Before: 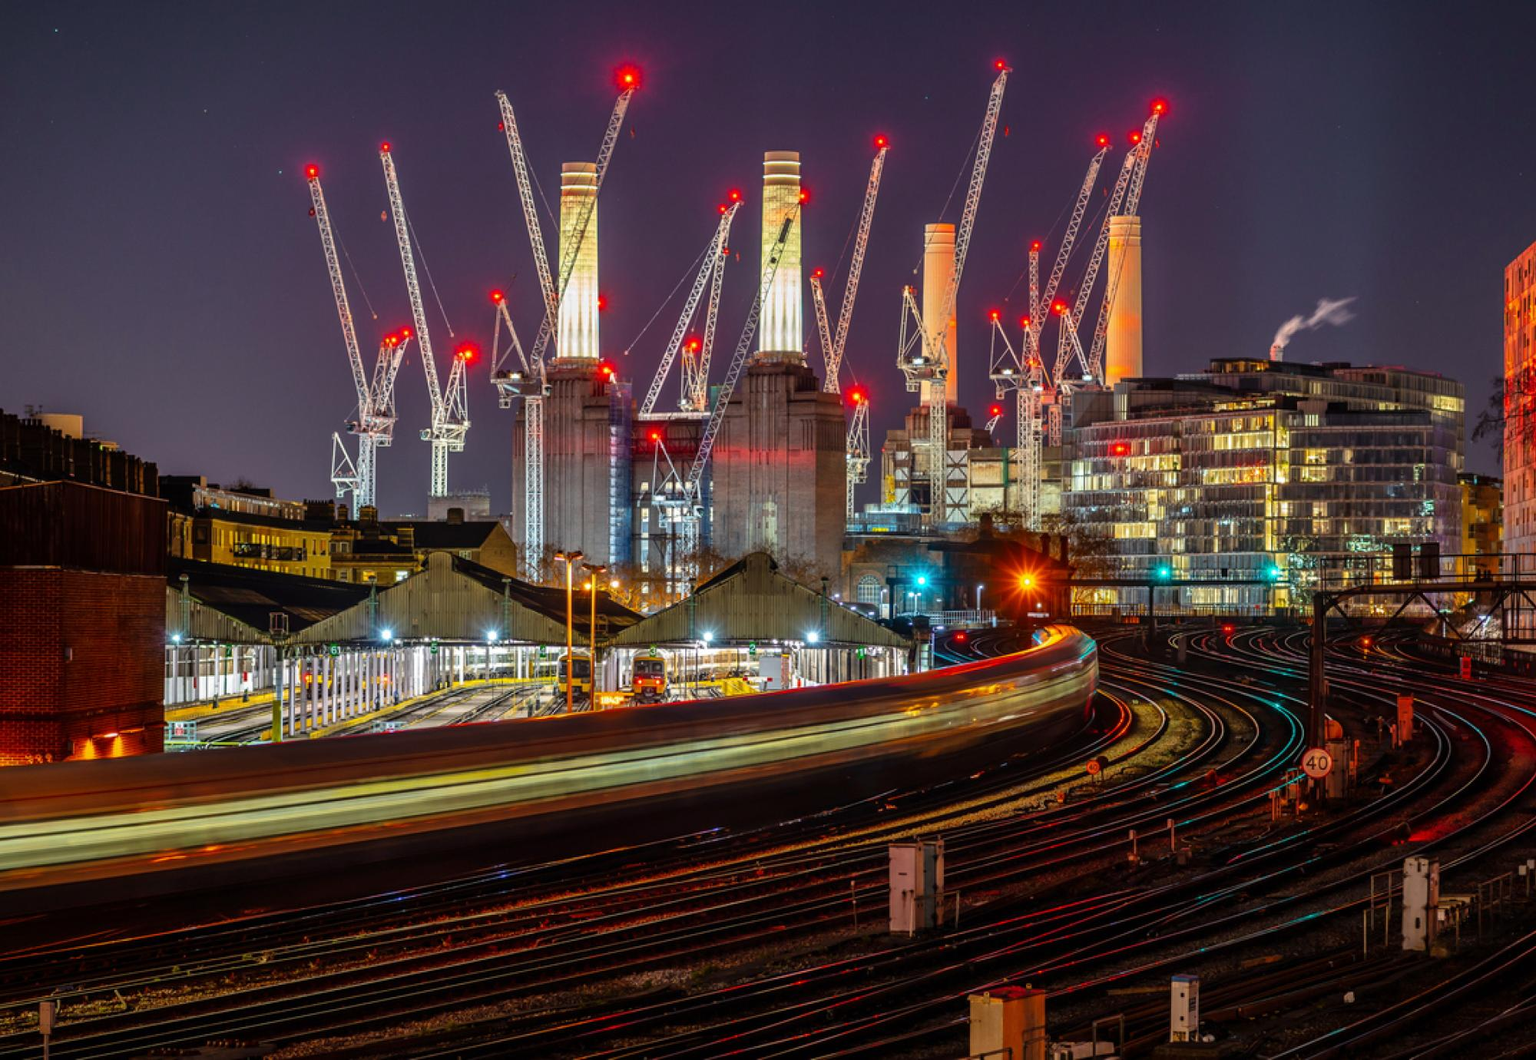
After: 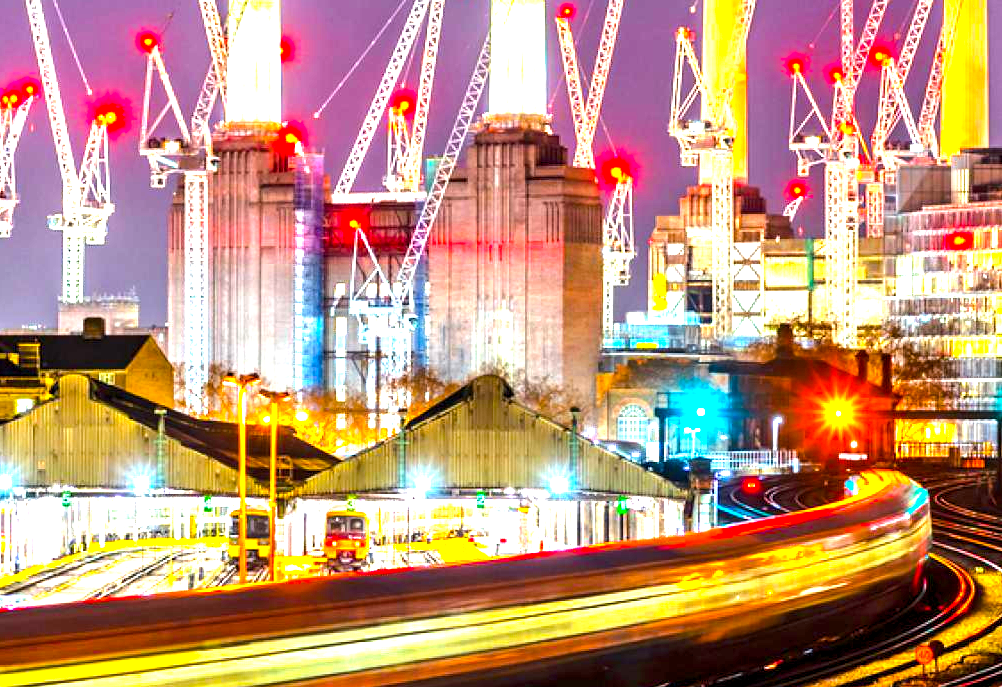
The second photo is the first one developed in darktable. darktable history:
exposure: exposure 2.048 EV, compensate exposure bias true, compensate highlight preservation false
color balance rgb: global offset › luminance -0.508%, perceptual saturation grading › global saturation 31.207%, global vibrance 20%
crop: left 24.953%, top 24.931%, right 24.933%, bottom 25.215%
tone equalizer: -8 EV -0.439 EV, -7 EV -0.357 EV, -6 EV -0.295 EV, -5 EV -0.251 EV, -3 EV 0.239 EV, -2 EV 0.332 EV, -1 EV 0.414 EV, +0 EV 0.431 EV, edges refinement/feathering 500, mask exposure compensation -1.57 EV, preserve details no
